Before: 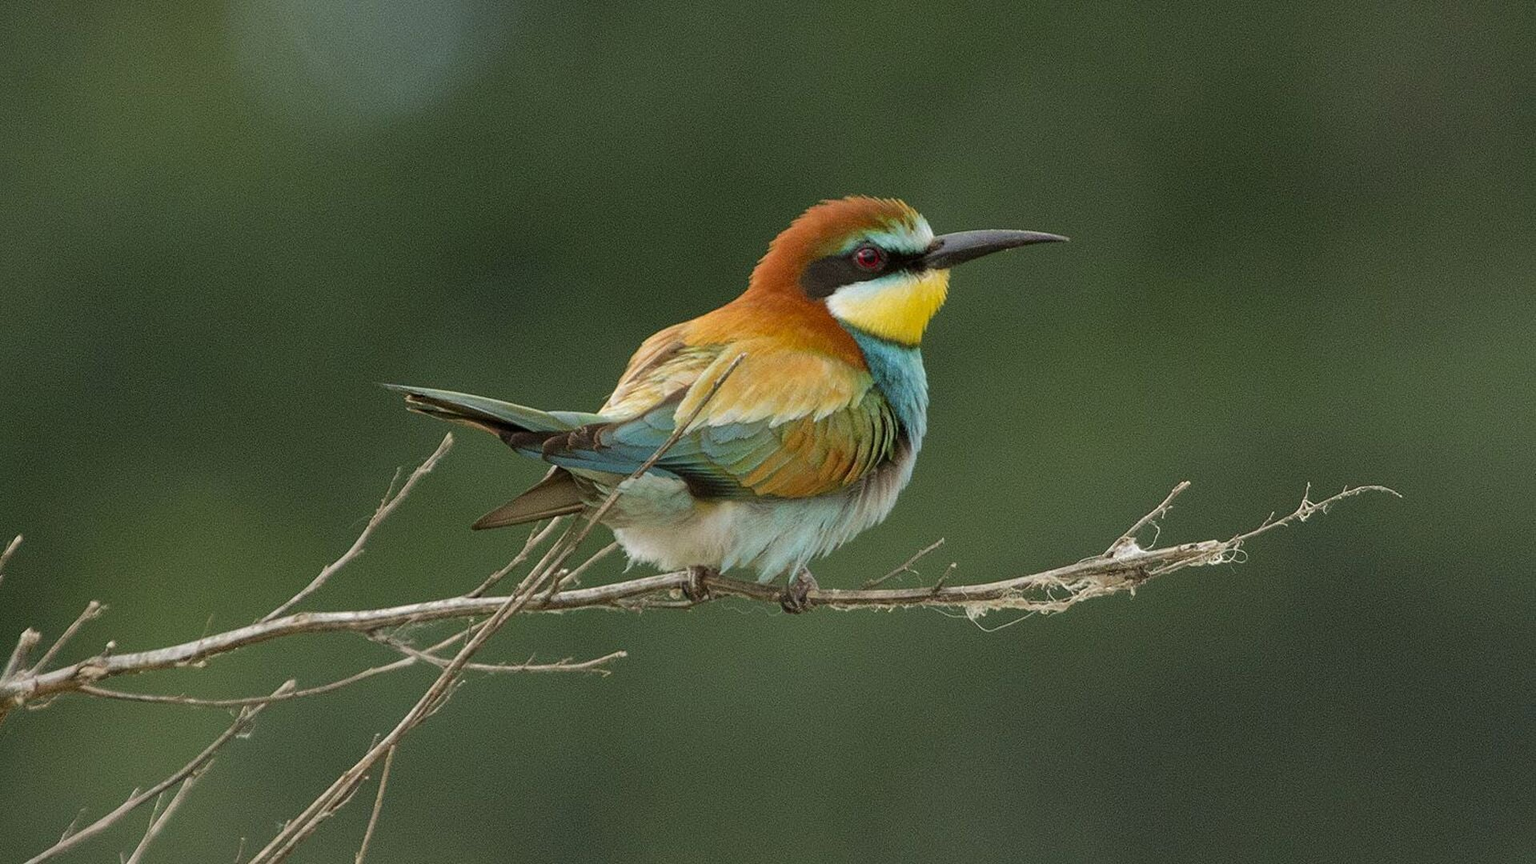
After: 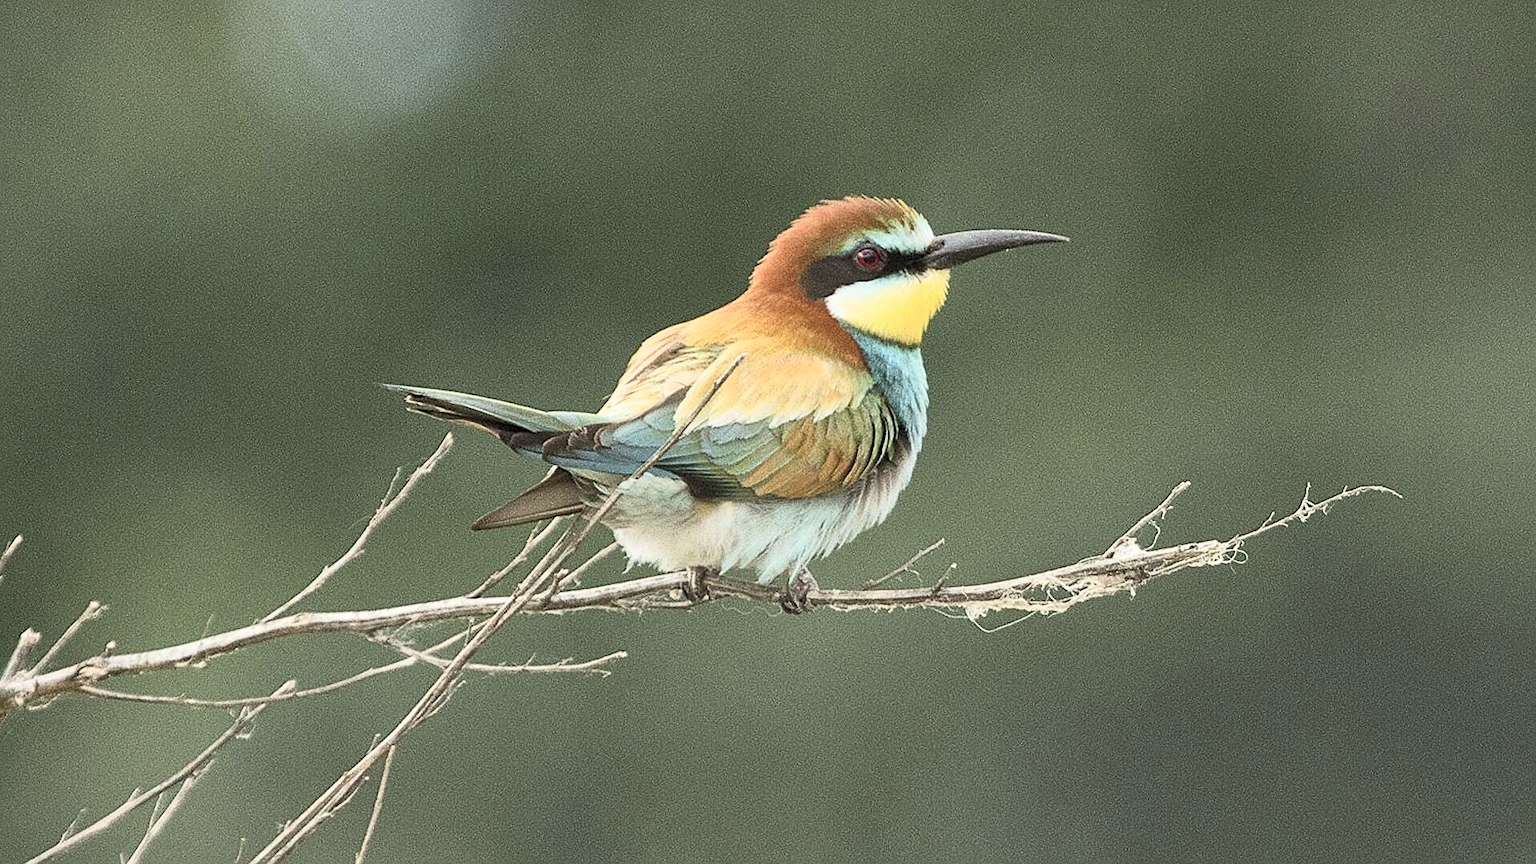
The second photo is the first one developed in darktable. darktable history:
sharpen: on, module defaults
contrast brightness saturation: contrast 0.418, brightness 0.564, saturation -0.191
